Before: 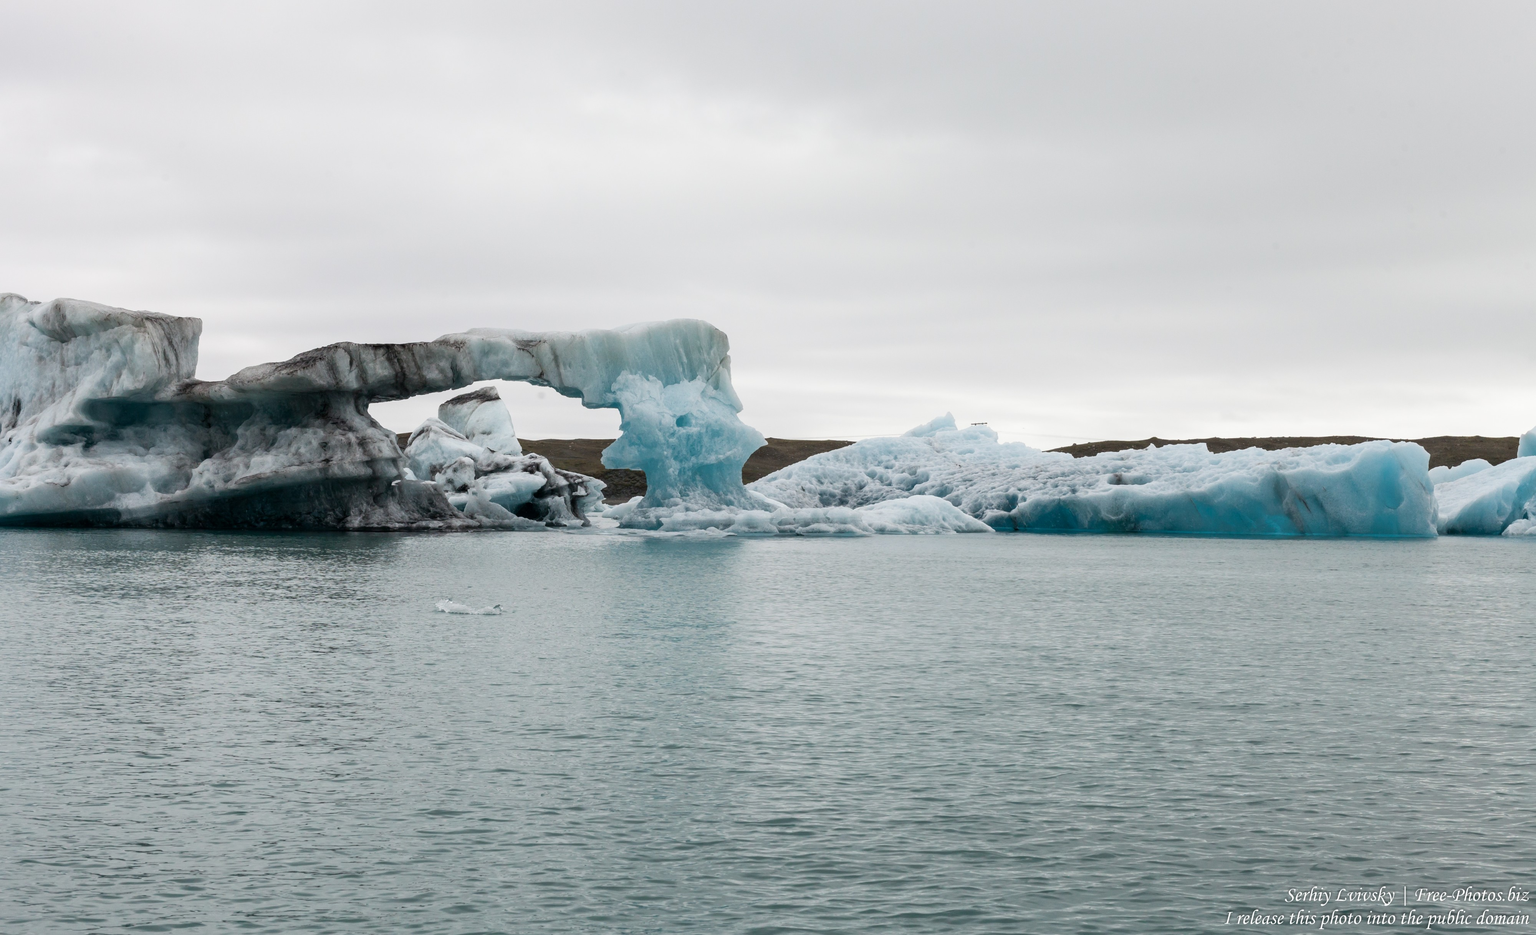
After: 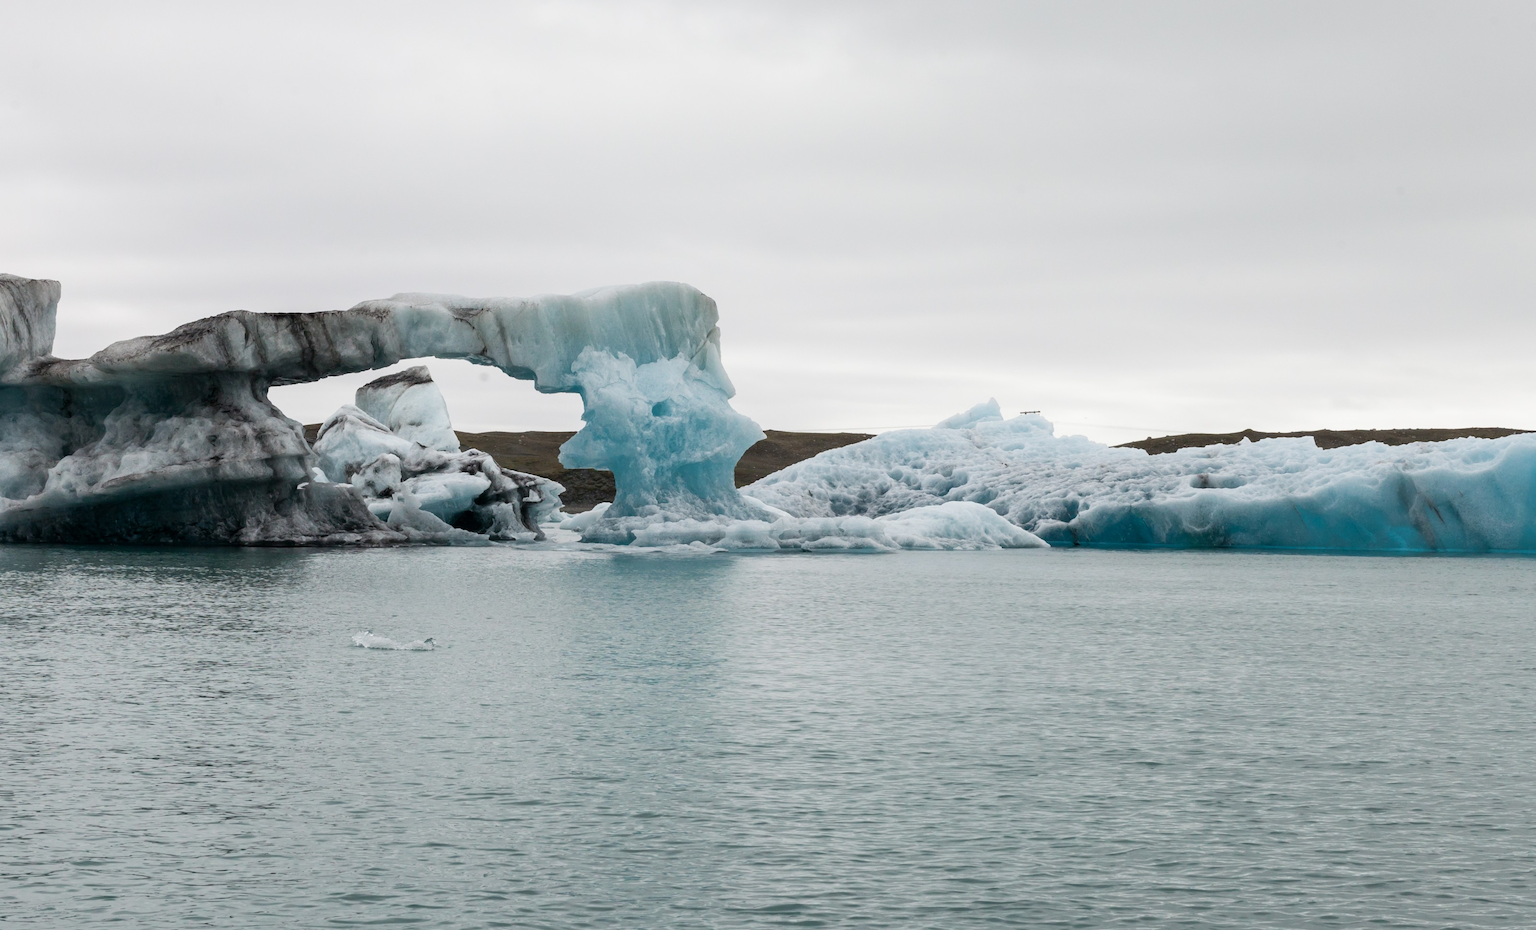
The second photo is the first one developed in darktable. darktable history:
base curve: curves: ch0 [(0, 0) (0.297, 0.298) (1, 1)], preserve colors none
crop and rotate: left 10.016%, top 10.013%, right 9.813%, bottom 10.199%
color zones: curves: ch0 [(0.006, 0.385) (0.143, 0.563) (0.243, 0.321) (0.352, 0.464) (0.516, 0.456) (0.625, 0.5) (0.75, 0.5) (0.875, 0.5)]; ch1 [(0, 0.5) (0.134, 0.504) (0.246, 0.463) (0.421, 0.515) (0.5, 0.56) (0.625, 0.5) (0.75, 0.5) (0.875, 0.5)]; ch2 [(0, 0.5) (0.131, 0.426) (0.307, 0.289) (0.38, 0.188) (0.513, 0.216) (0.625, 0.548) (0.75, 0.468) (0.838, 0.396) (0.971, 0.311)], mix -92.86%
